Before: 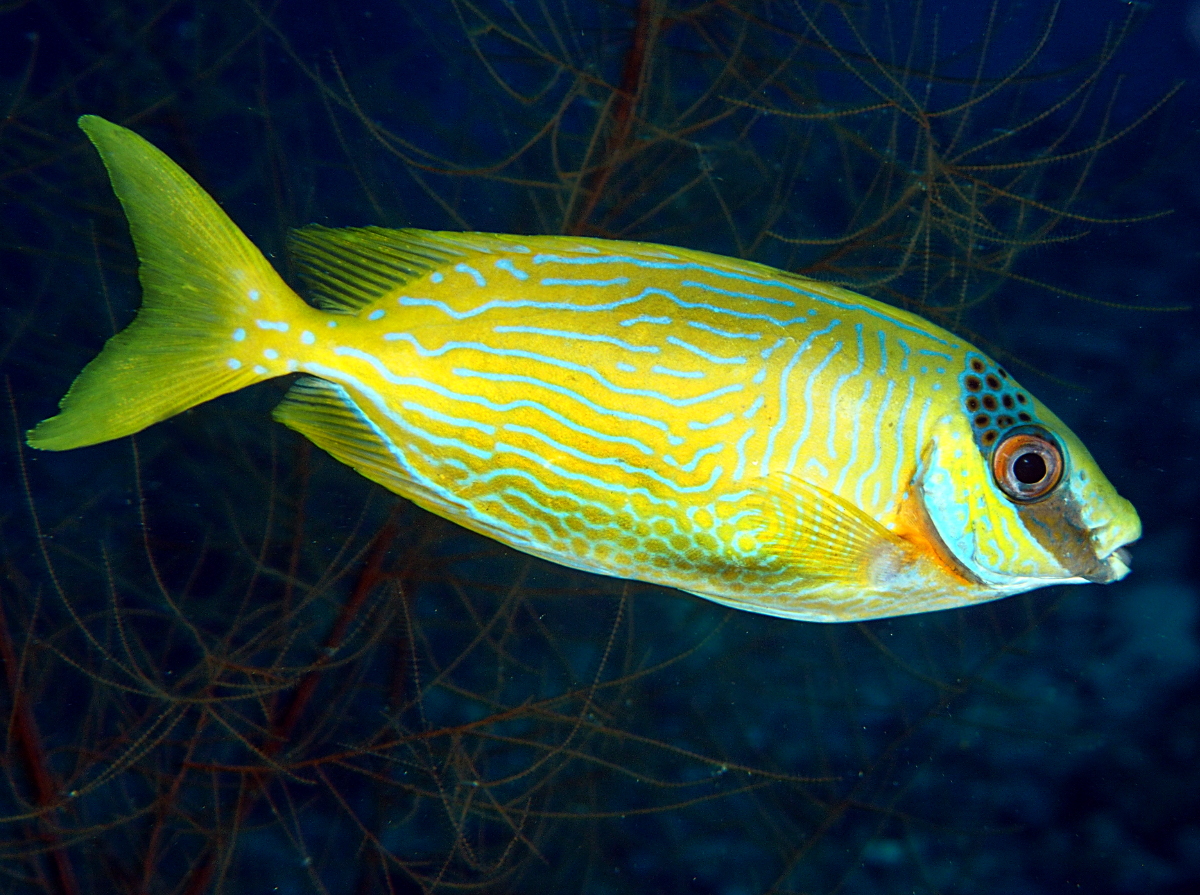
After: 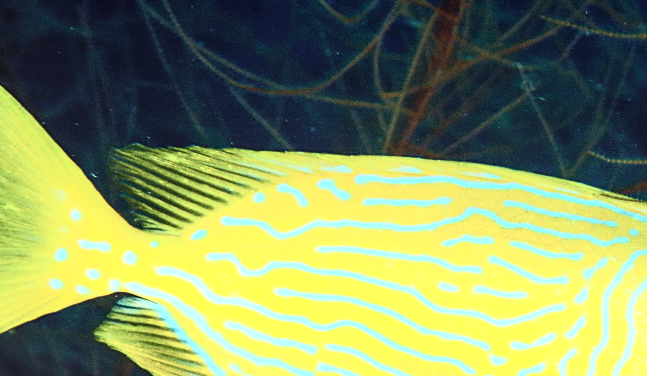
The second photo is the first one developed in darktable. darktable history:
haze removal: strength 0.242, distance 0.249, compatibility mode true
tone equalizer: -8 EV -0.423 EV, -7 EV -0.355 EV, -6 EV -0.314 EV, -5 EV -0.262 EV, -3 EV 0.257 EV, -2 EV 0.304 EV, -1 EV 0.402 EV, +0 EV 0.403 EV
crop: left 14.91%, top 9.033%, right 31.128%, bottom 48.848%
contrast brightness saturation: contrast 0.558, brightness 0.568, saturation -0.331
sharpen: radius 2.891, amount 0.874, threshold 47.261
local contrast: on, module defaults
color balance rgb: shadows lift › chroma 0.948%, shadows lift › hue 114.73°, power › chroma 0.236%, power › hue 60.73°, perceptual saturation grading › global saturation 20%, perceptual saturation grading › highlights -25.452%, perceptual saturation grading › shadows 49.69%, perceptual brilliance grading › global brilliance 10.6%, perceptual brilliance grading › shadows 15.82%, global vibrance 20%
